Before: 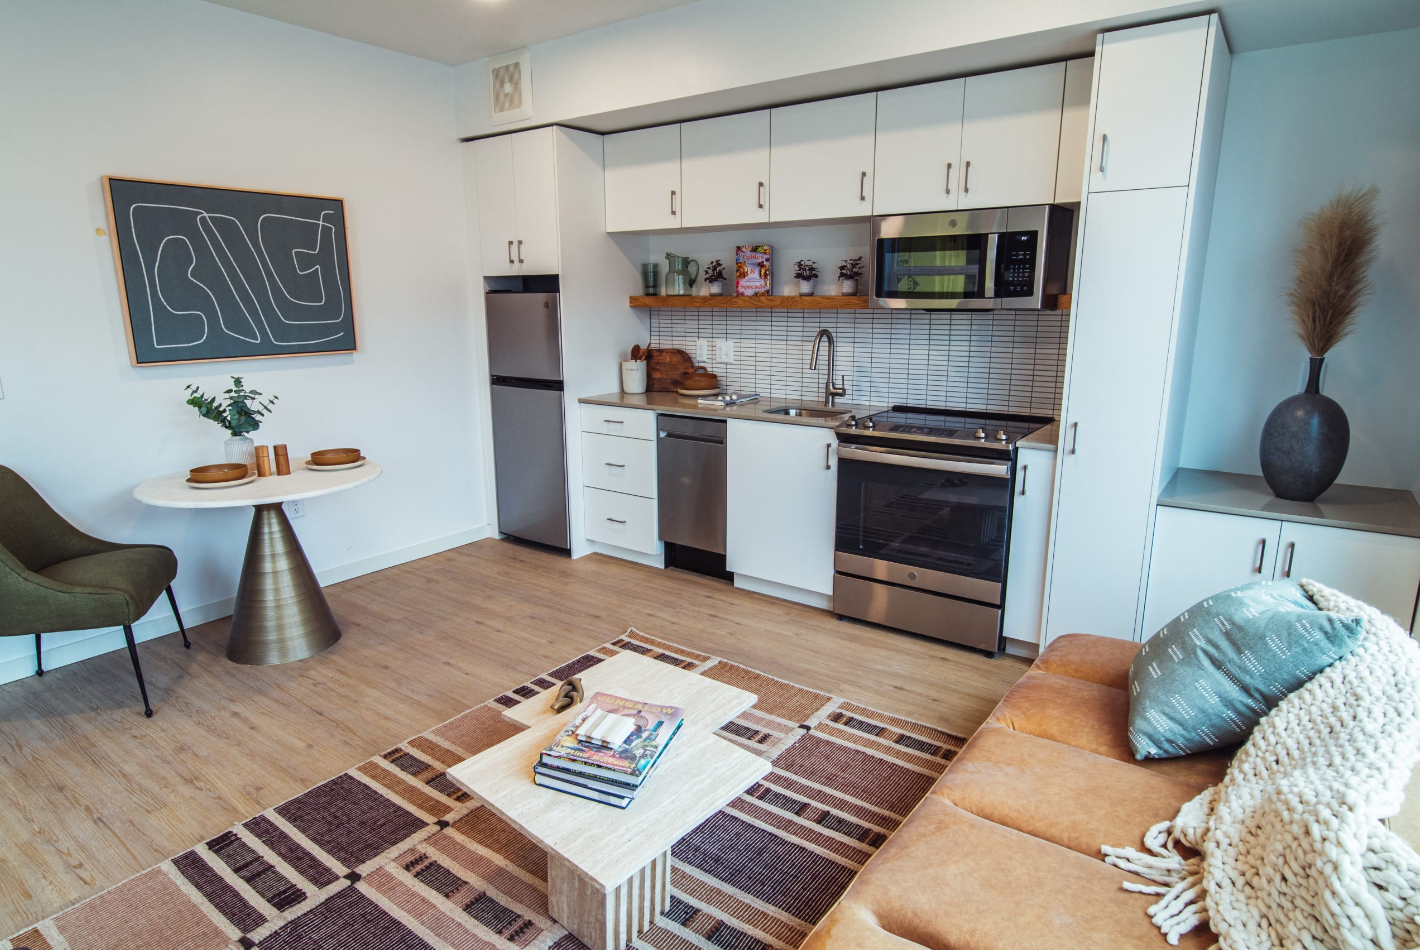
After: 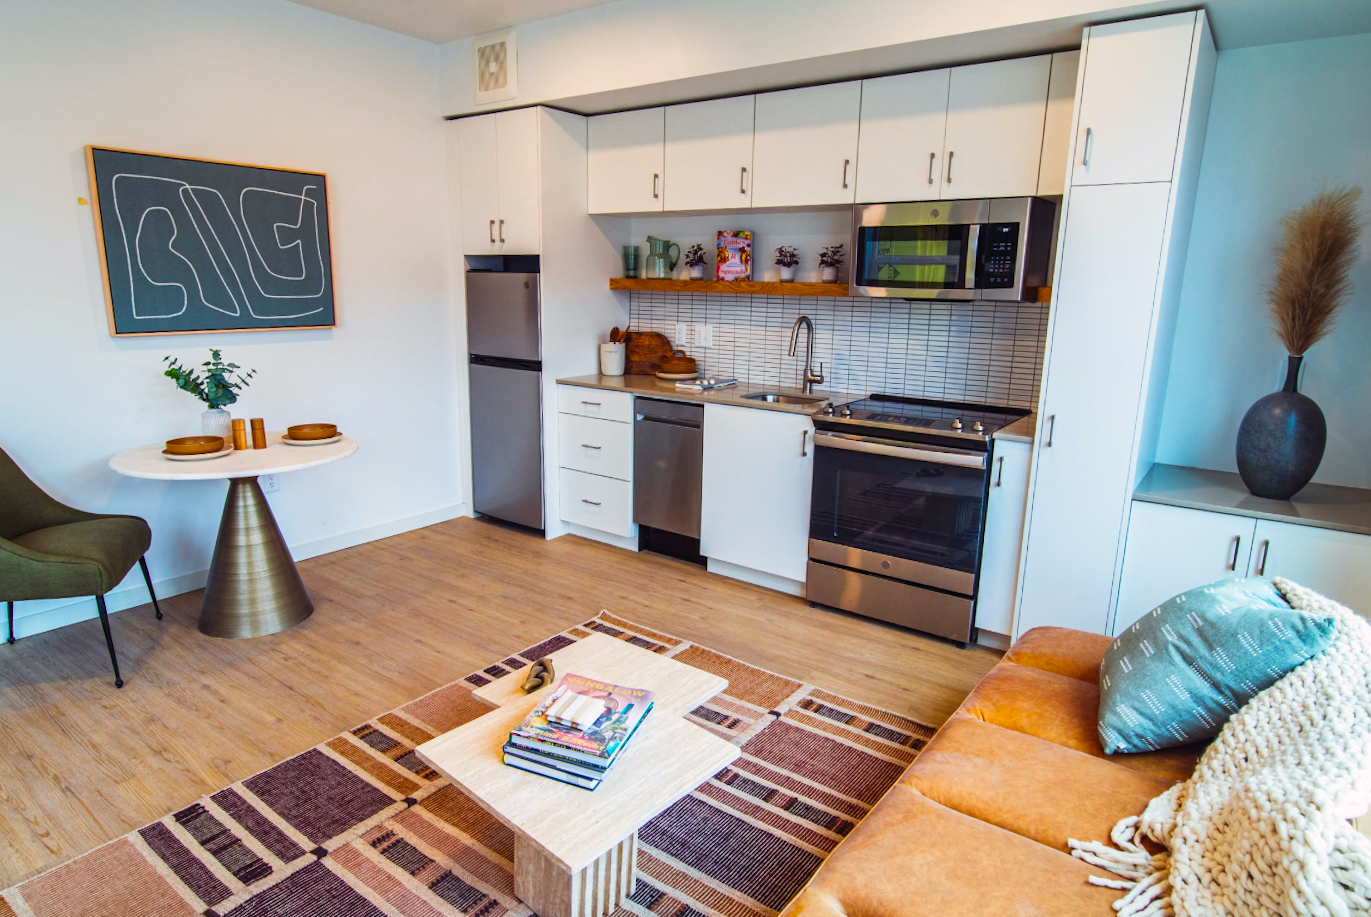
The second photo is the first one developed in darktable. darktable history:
crop and rotate: angle -1.38°
color balance rgb: highlights gain › chroma 0.967%, highlights gain › hue 29.96°, perceptual saturation grading › global saturation 40.95%, global vibrance 14.55%
contrast brightness saturation: contrast 0.103, brightness 0.032, saturation 0.089
